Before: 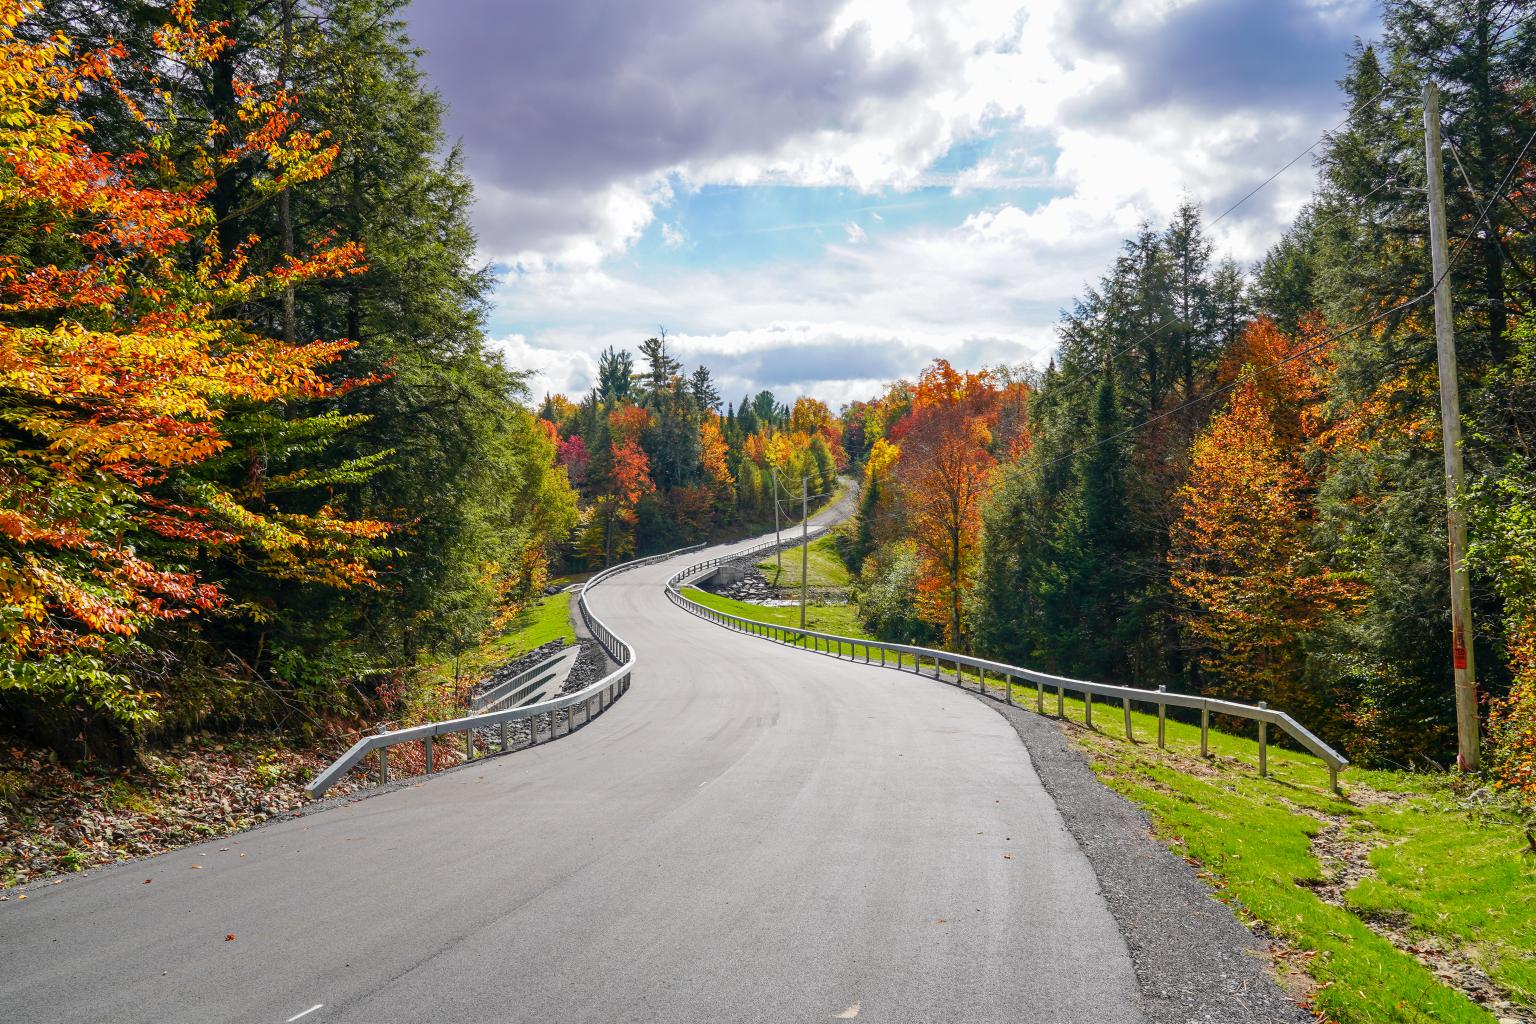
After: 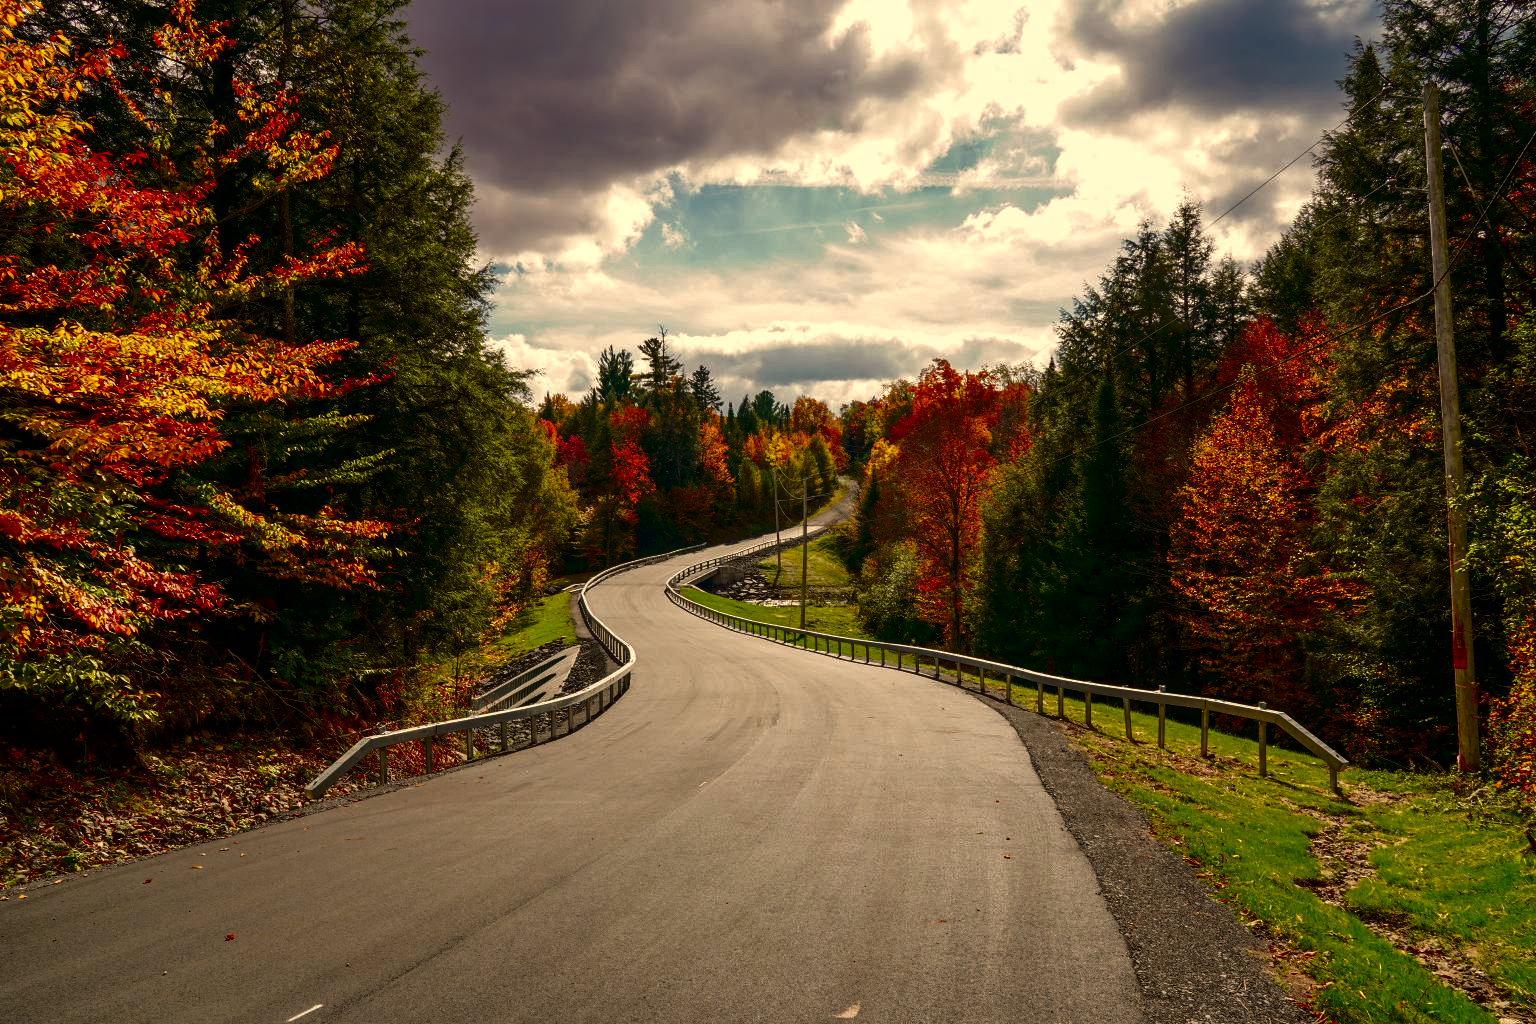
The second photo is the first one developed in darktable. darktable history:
contrast brightness saturation: brightness -0.52
white balance: red 1.138, green 0.996, blue 0.812
